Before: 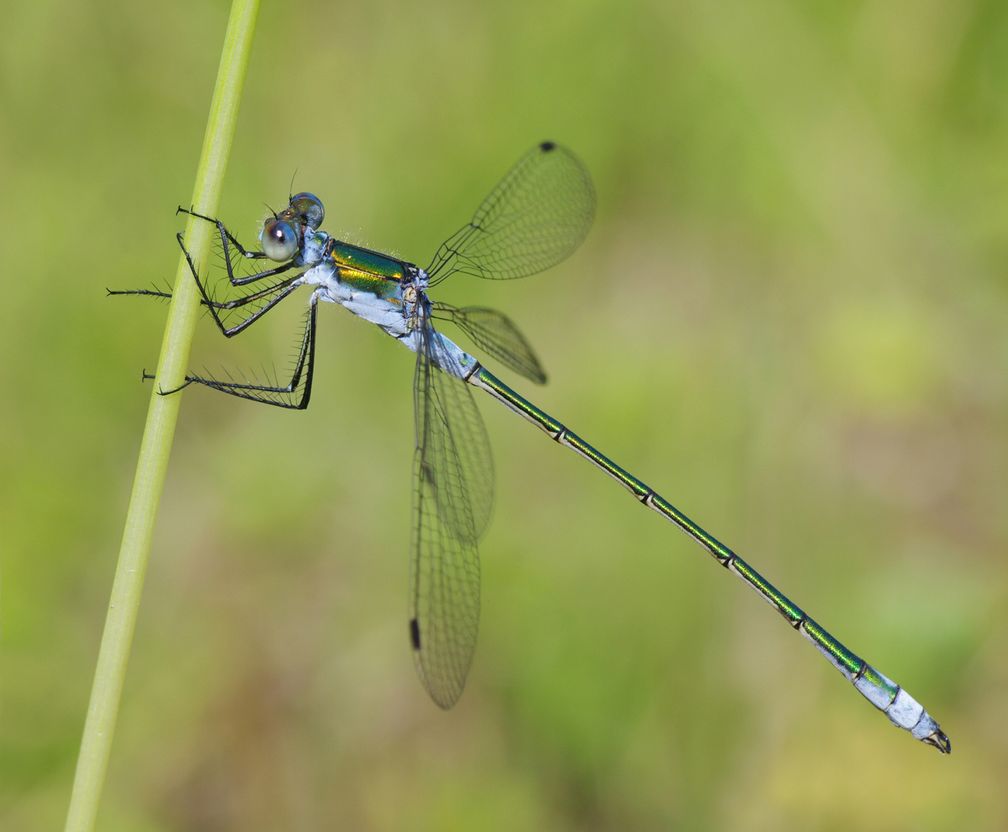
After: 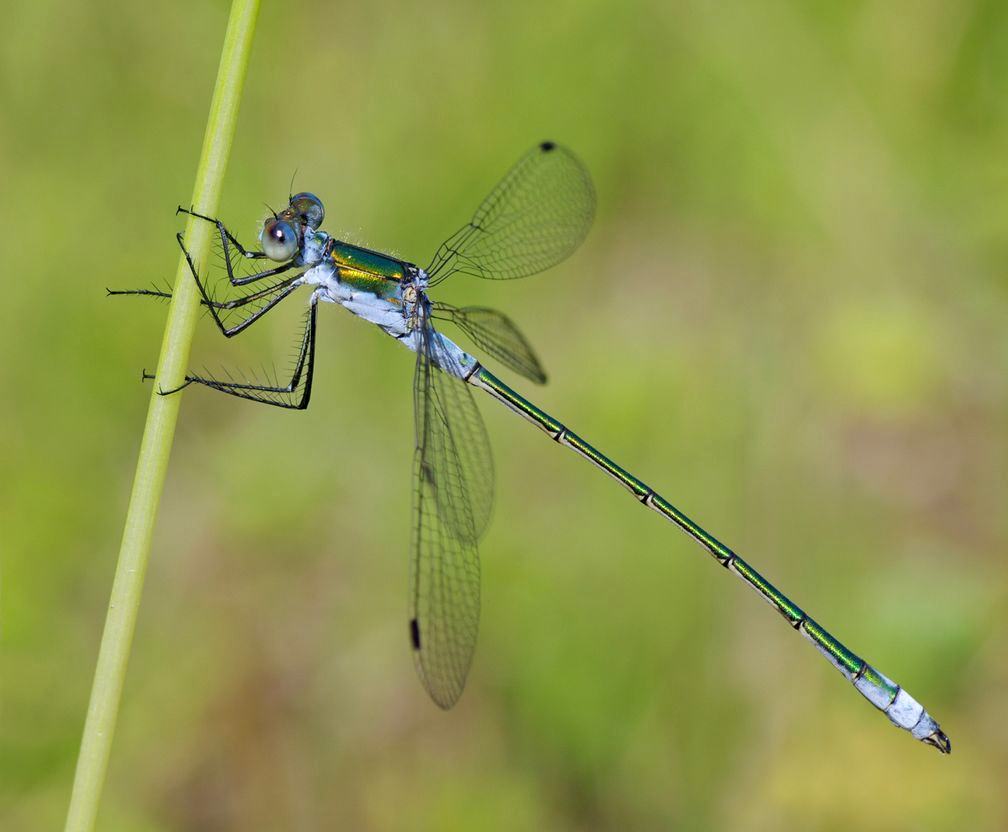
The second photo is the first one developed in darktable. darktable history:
exposure: black level correction 0.001, compensate highlight preservation false
haze removal: compatibility mode true, adaptive false
